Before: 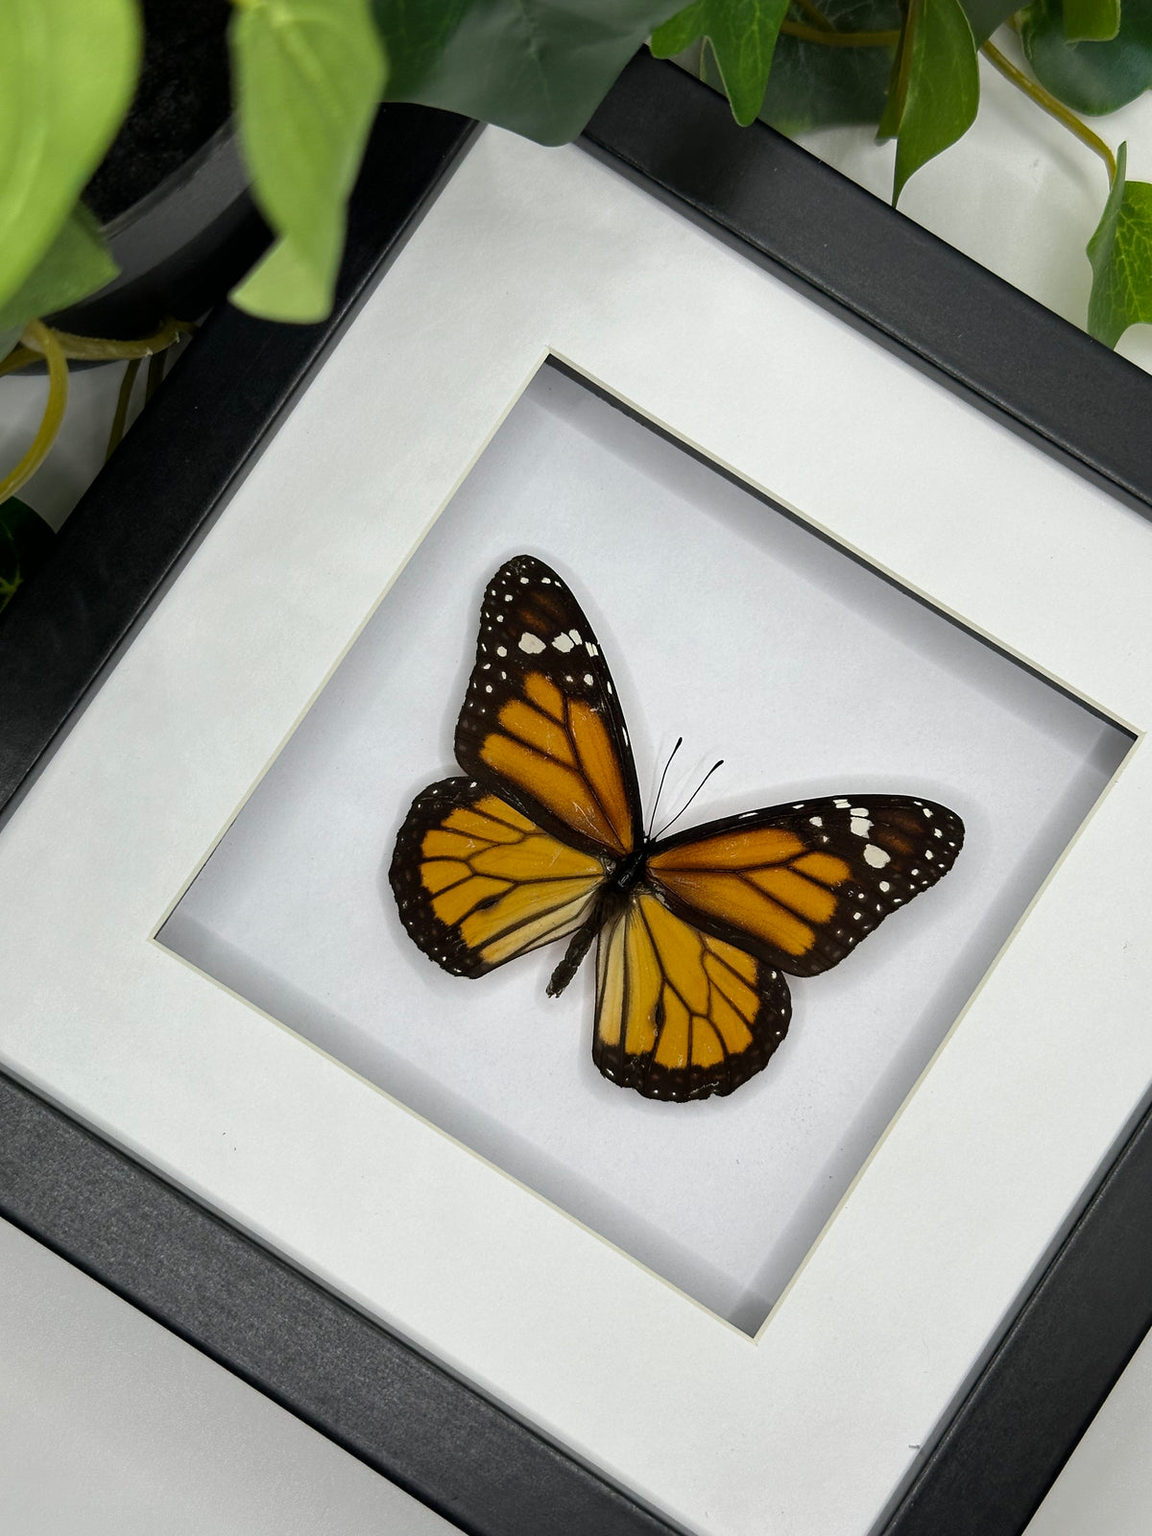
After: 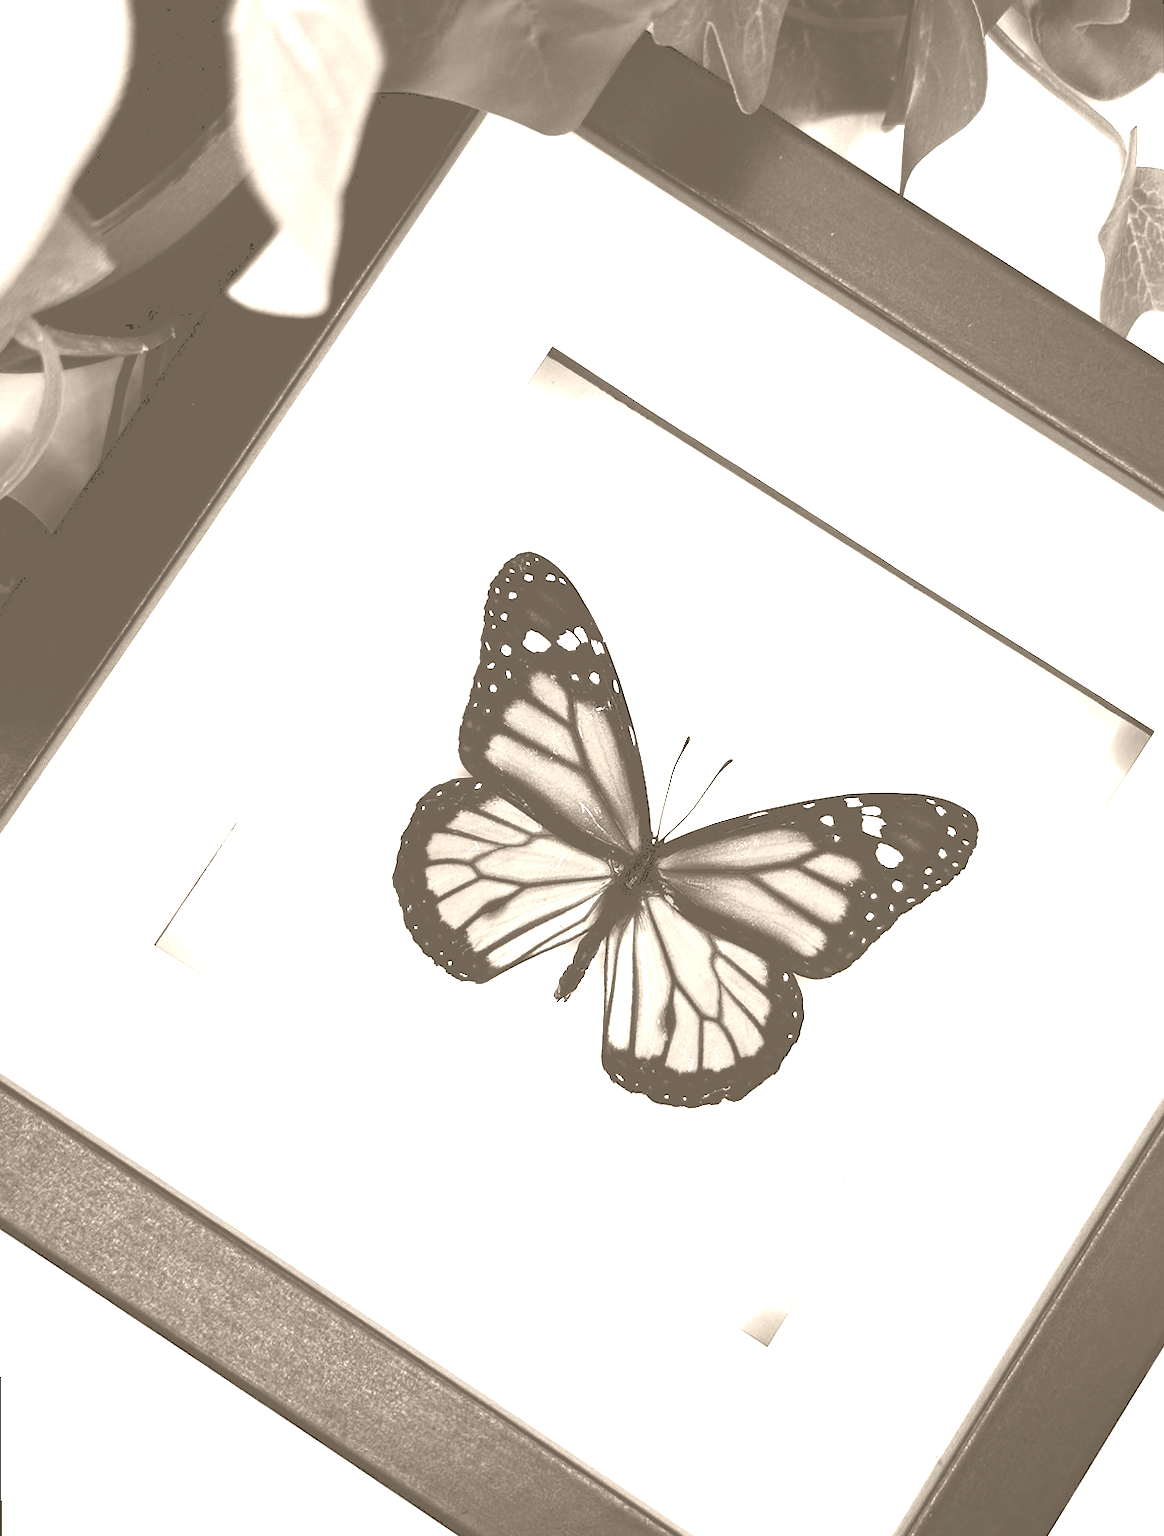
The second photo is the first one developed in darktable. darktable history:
exposure: exposure 0.426 EV, compensate highlight preservation false
rotate and perspective: rotation -0.45°, automatic cropping original format, crop left 0.008, crop right 0.992, crop top 0.012, crop bottom 0.988
tone curve: curves: ch0 [(0, 0) (0.003, 0.147) (0.011, 0.147) (0.025, 0.147) (0.044, 0.147) (0.069, 0.147) (0.1, 0.15) (0.136, 0.158) (0.177, 0.174) (0.224, 0.198) (0.277, 0.241) (0.335, 0.292) (0.399, 0.361) (0.468, 0.452) (0.543, 0.568) (0.623, 0.679) (0.709, 0.793) (0.801, 0.886) (0.898, 0.966) (1, 1)], preserve colors none
colorize: hue 34.49°, saturation 35.33%, source mix 100%, version 1
